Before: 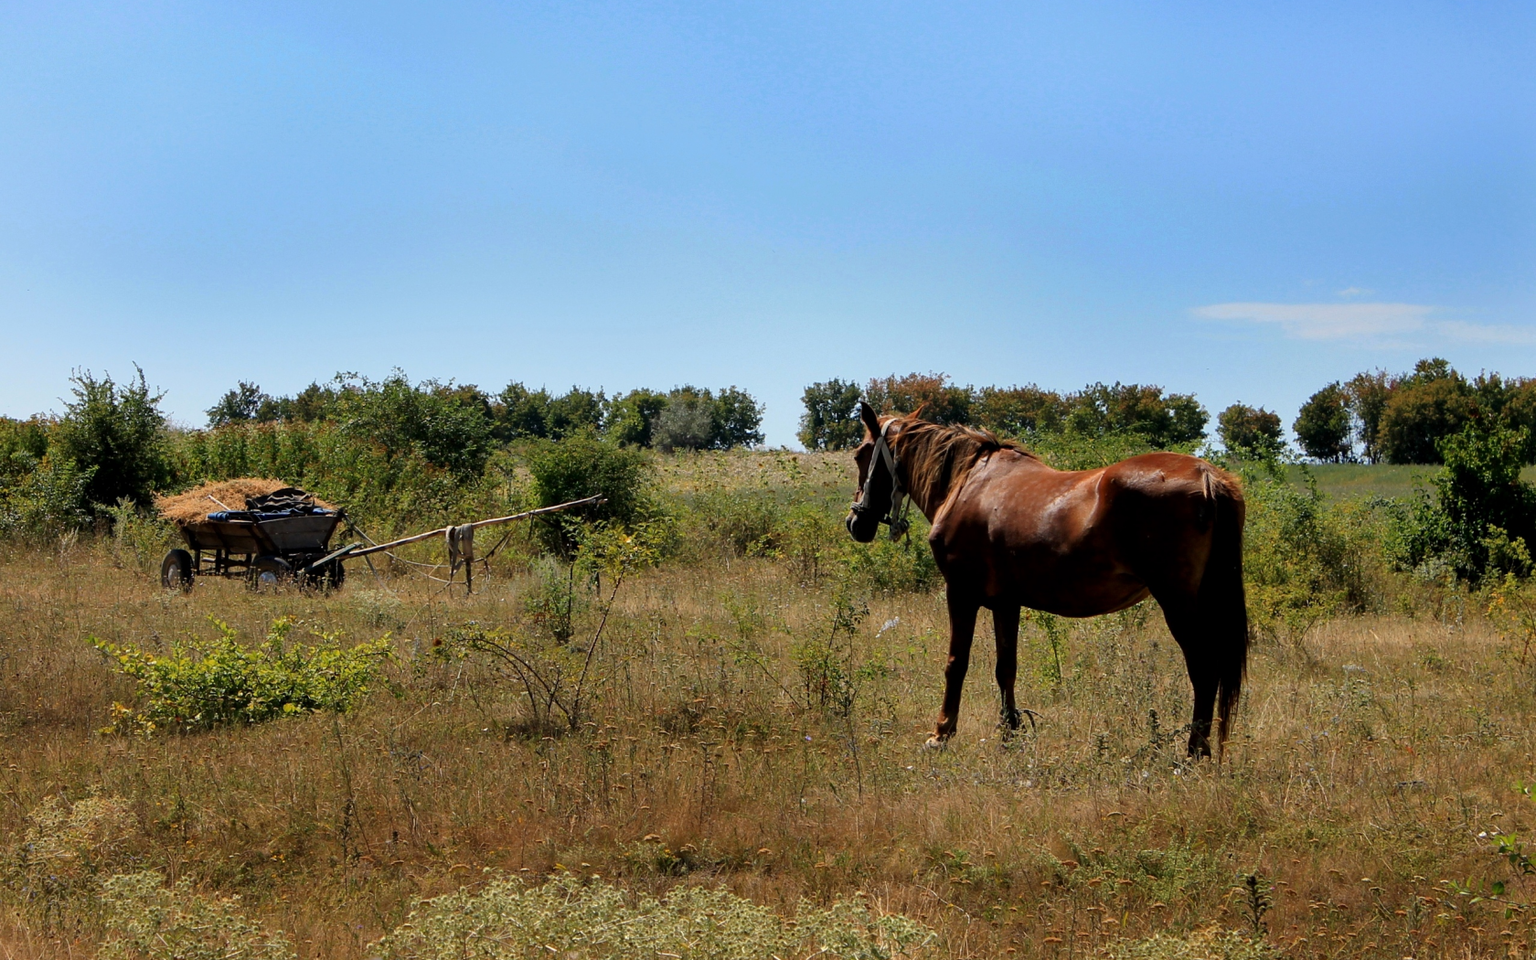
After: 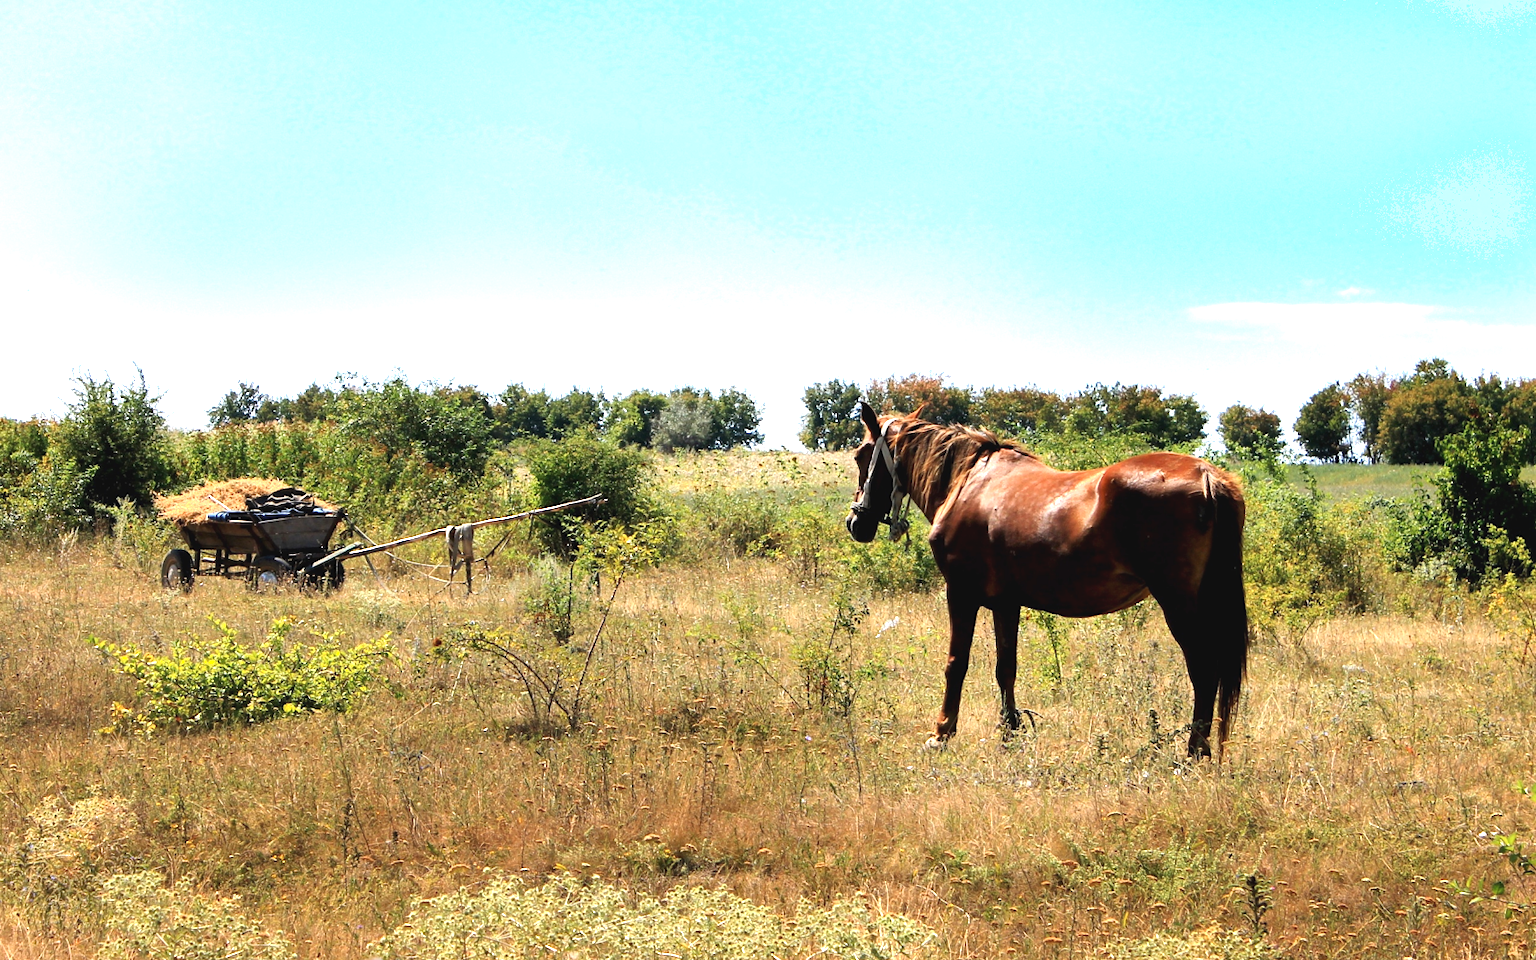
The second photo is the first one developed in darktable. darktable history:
shadows and highlights: shadows 0, highlights 40
exposure: black level correction -0.002, exposure 1.35 EV, compensate highlight preservation false
